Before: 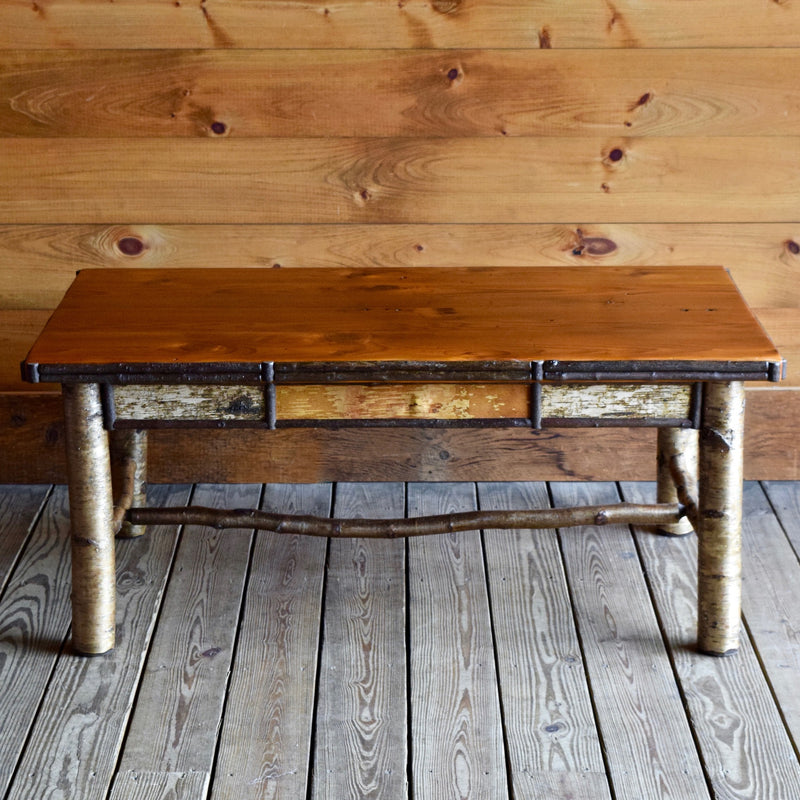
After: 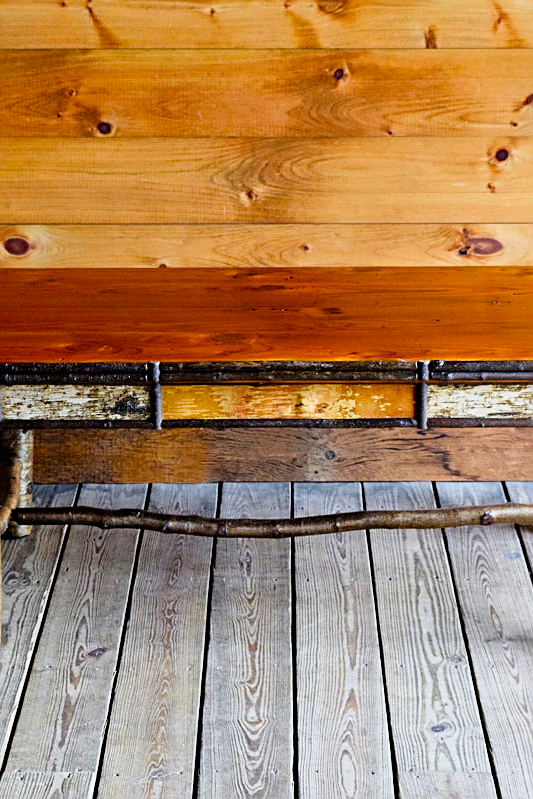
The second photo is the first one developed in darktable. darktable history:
exposure: exposure 0.636 EV, compensate highlight preservation false
crop and rotate: left 14.292%, right 19.041%
filmic rgb: black relative exposure -7.75 EV, white relative exposure 4.4 EV, threshold 3 EV, target black luminance 0%, hardness 3.76, latitude 50.51%, contrast 1.074, highlights saturation mix 10%, shadows ↔ highlights balance -0.22%, color science v4 (2020), enable highlight reconstruction true
sharpen: on, module defaults
